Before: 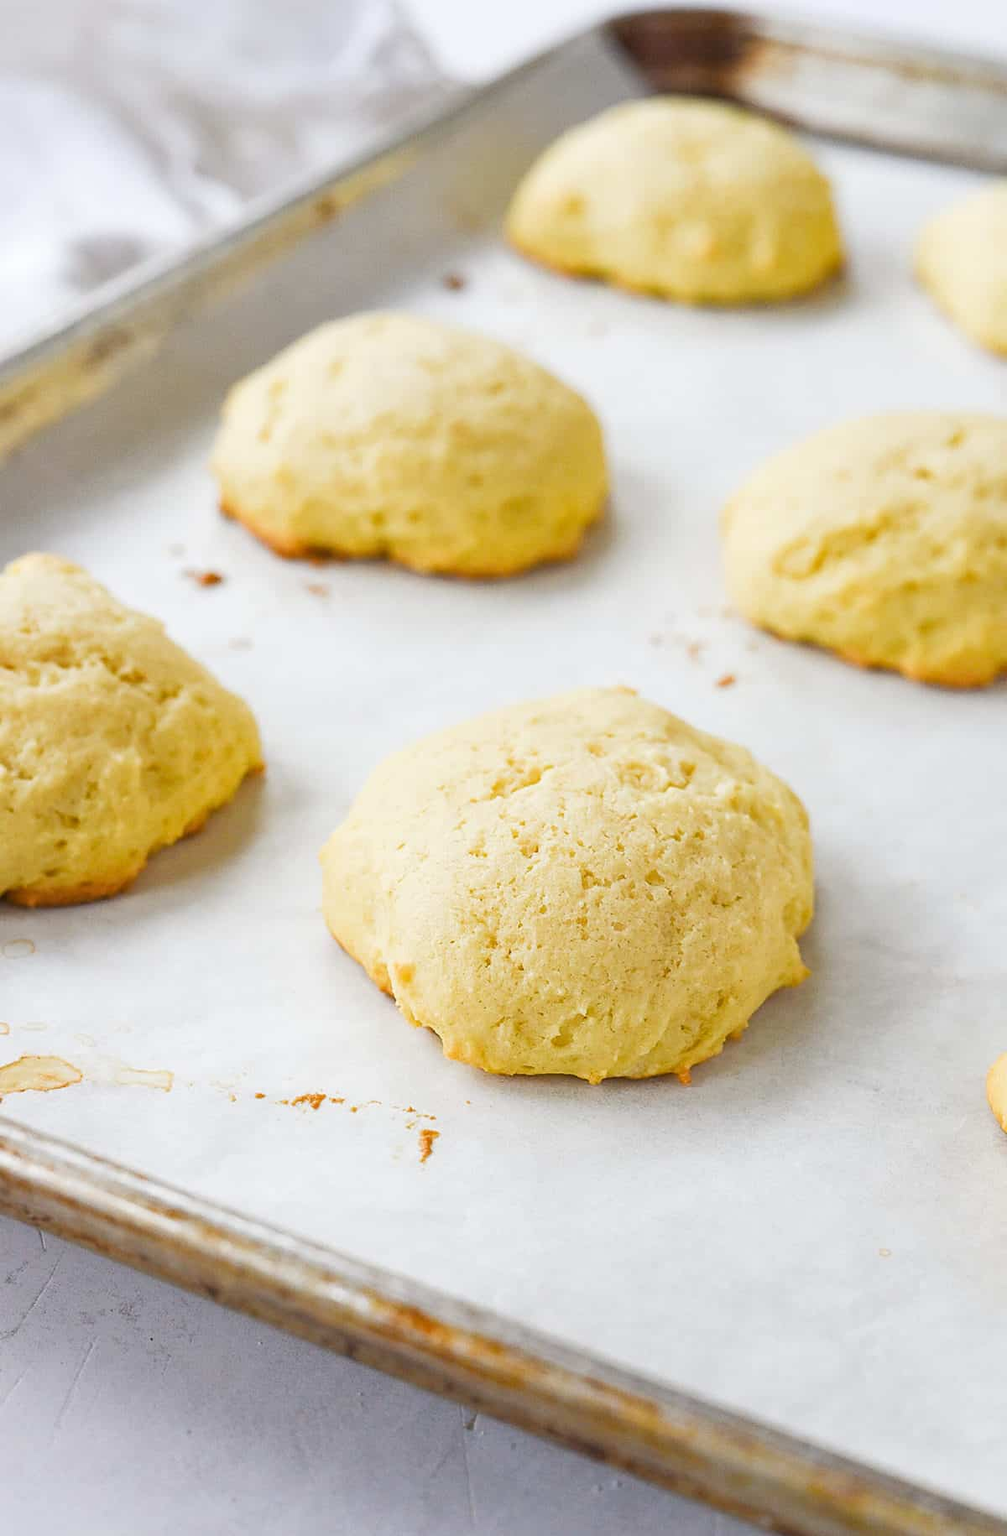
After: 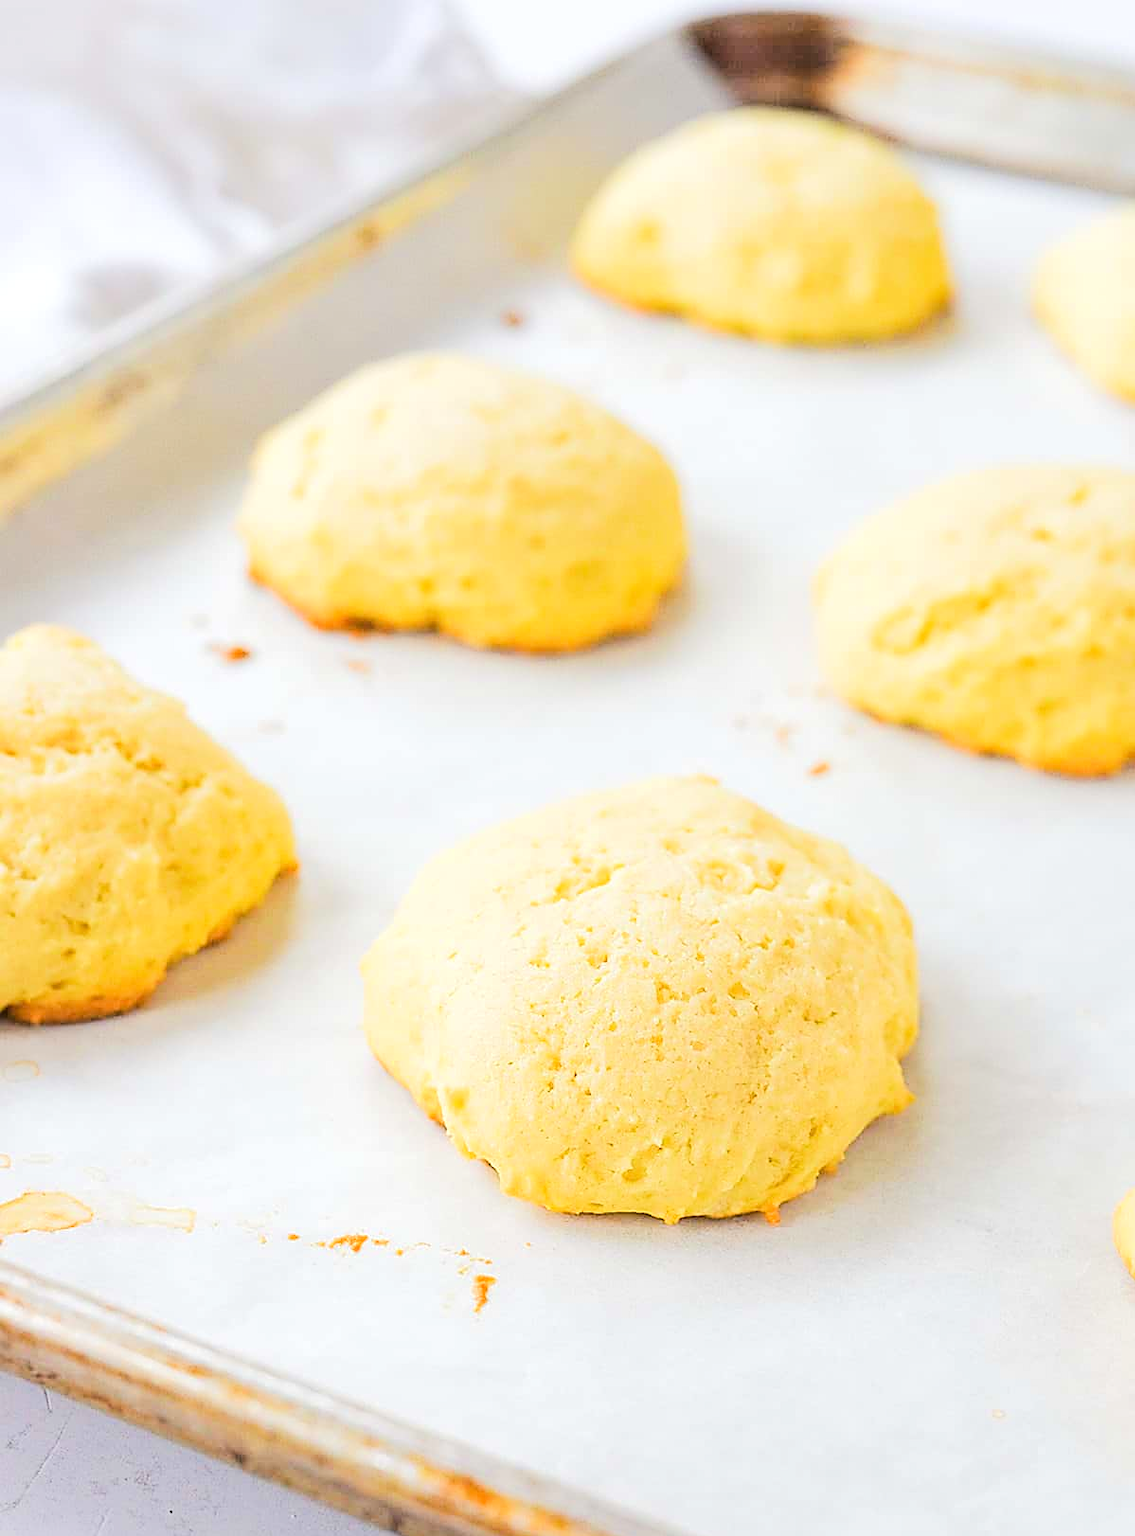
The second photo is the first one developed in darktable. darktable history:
exposure: compensate exposure bias true, compensate highlight preservation false
tone equalizer: -7 EV 0.165 EV, -6 EV 0.603 EV, -5 EV 1.17 EV, -4 EV 1.33 EV, -3 EV 1.14 EV, -2 EV 0.6 EV, -1 EV 0.161 EV, edges refinement/feathering 500, mask exposure compensation -1.57 EV, preserve details no
crop and rotate: top 0%, bottom 11.402%
sharpen: on, module defaults
